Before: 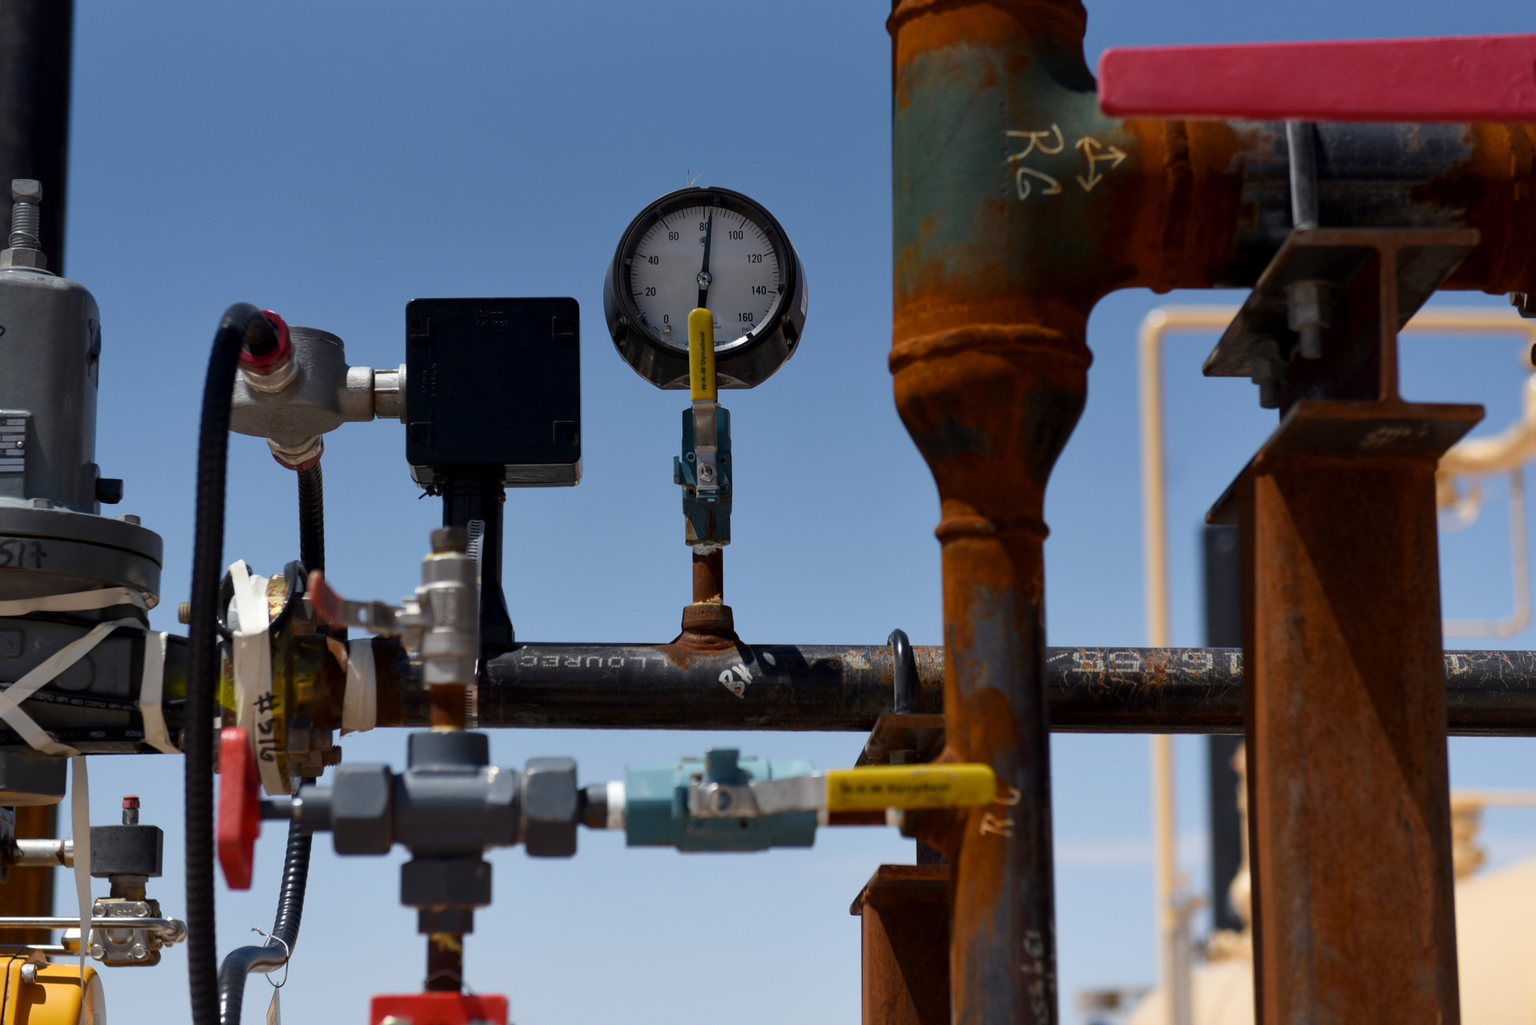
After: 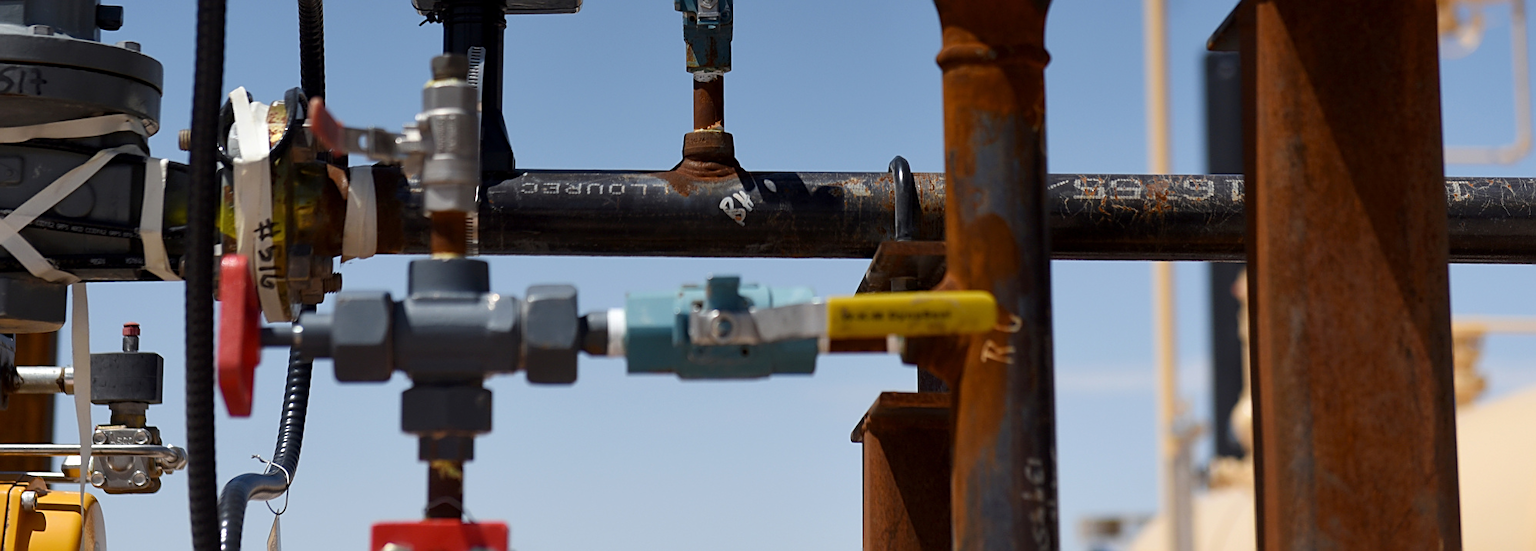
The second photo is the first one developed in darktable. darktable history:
tone equalizer: edges refinement/feathering 500, mask exposure compensation -1.57 EV, preserve details no
sharpen: on, module defaults
crop and rotate: top 46.227%, right 0.061%
